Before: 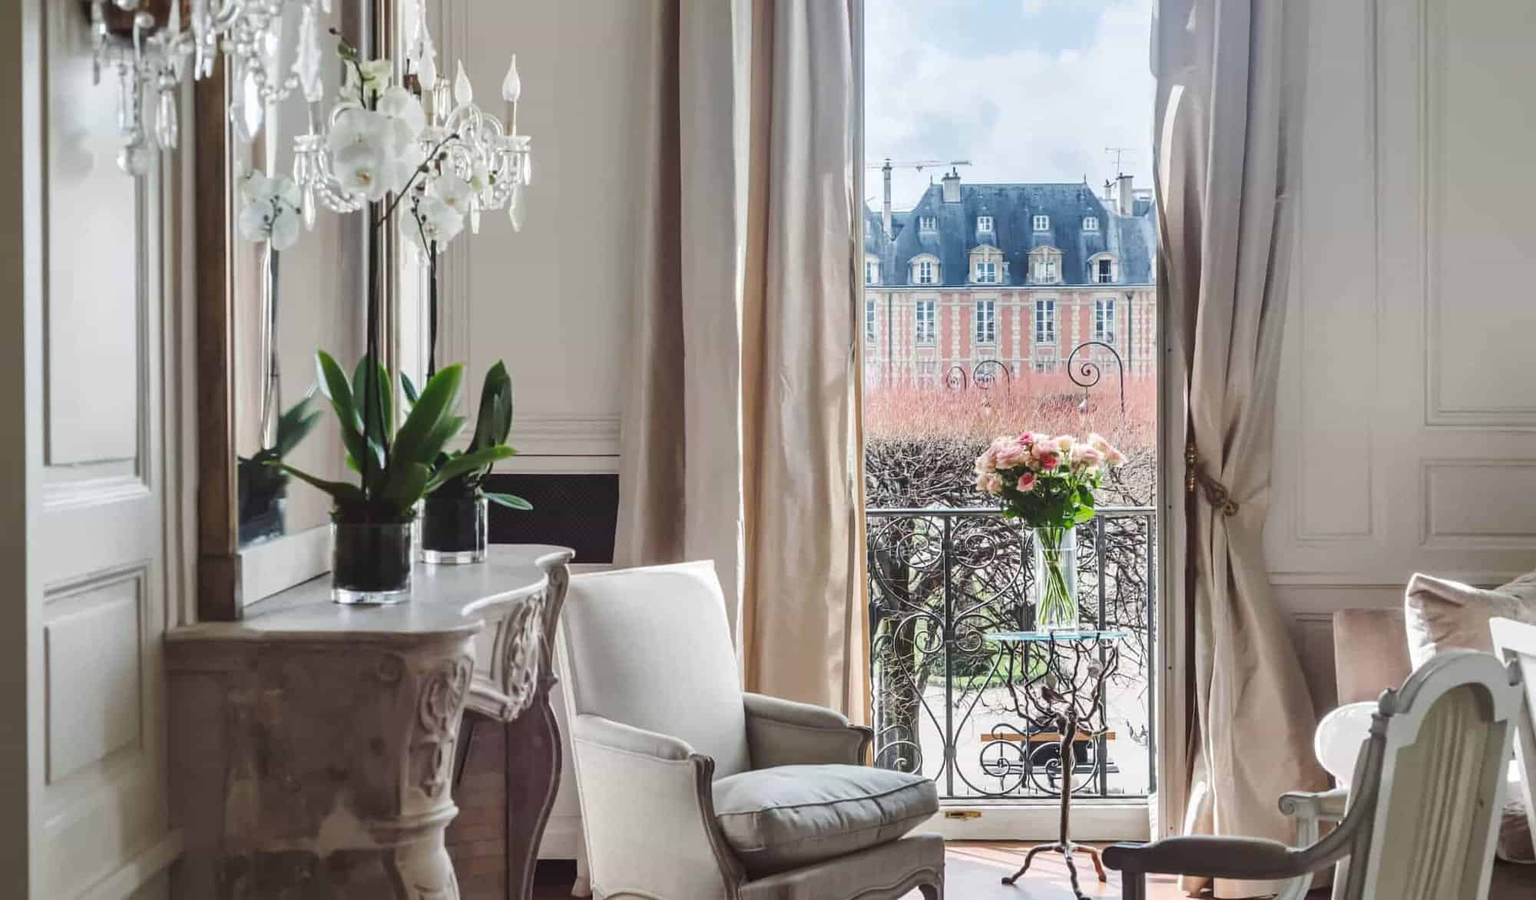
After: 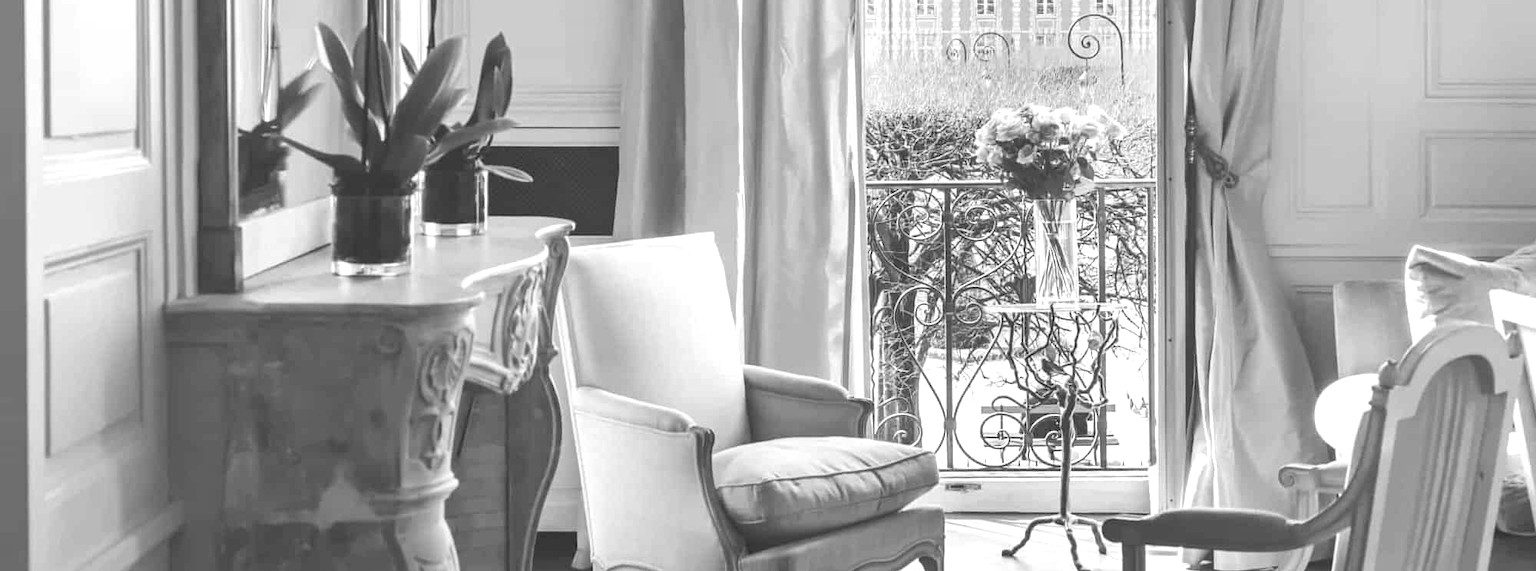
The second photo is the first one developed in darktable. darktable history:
monochrome: on, module defaults
crop and rotate: top 36.435%
colorize: saturation 60%, source mix 100%
